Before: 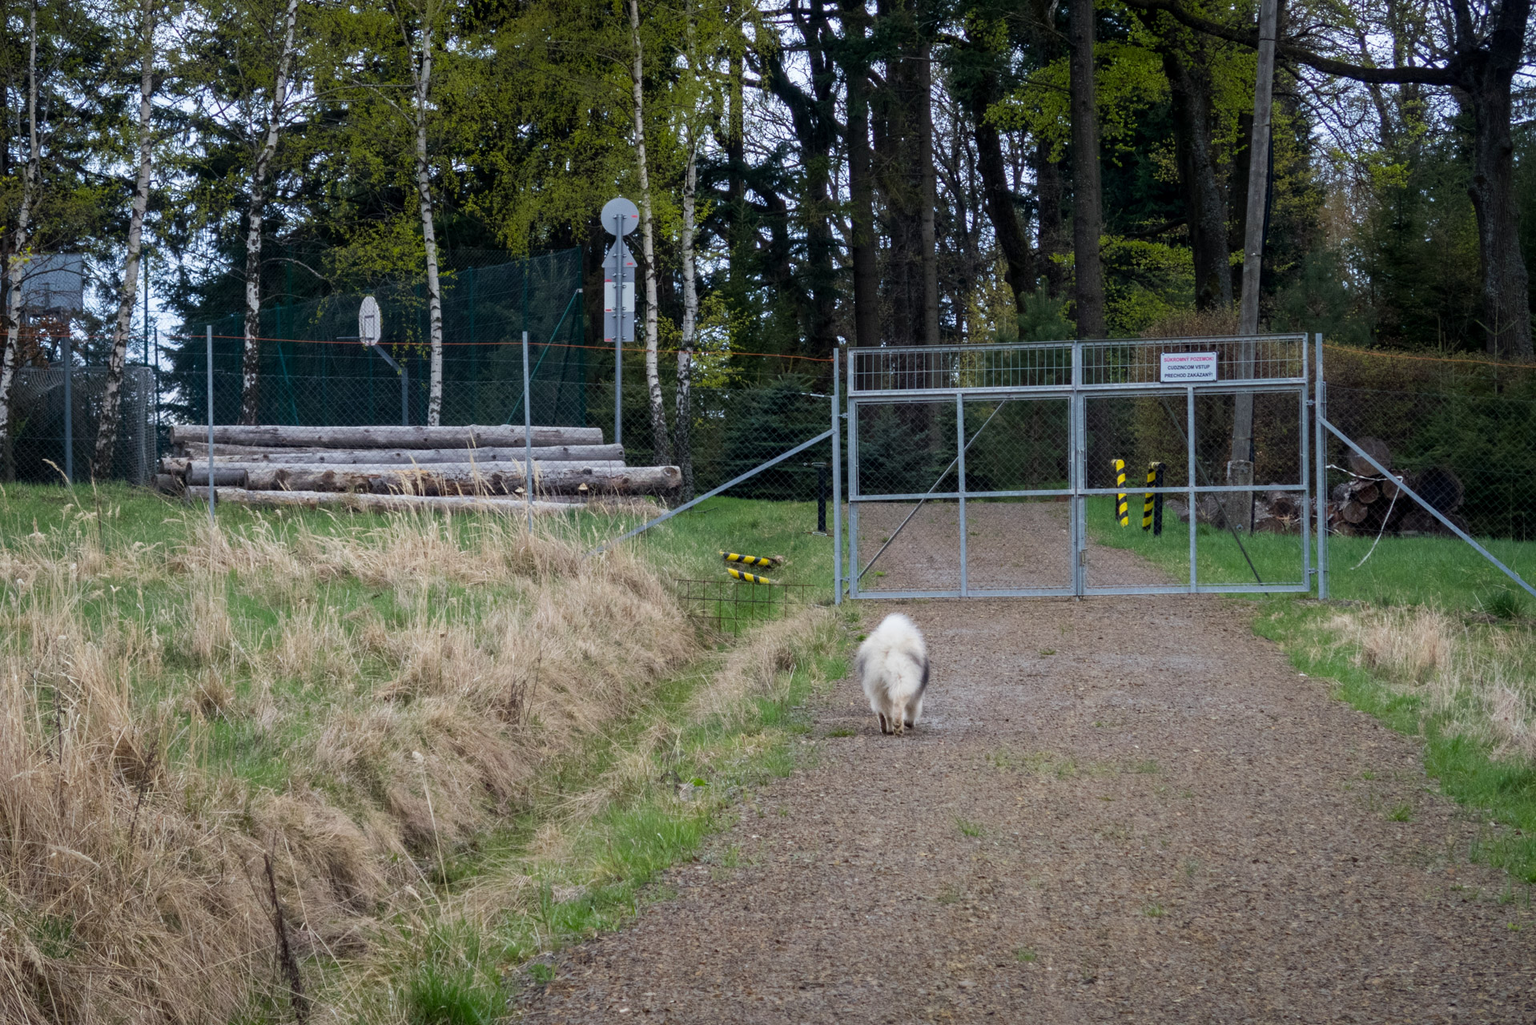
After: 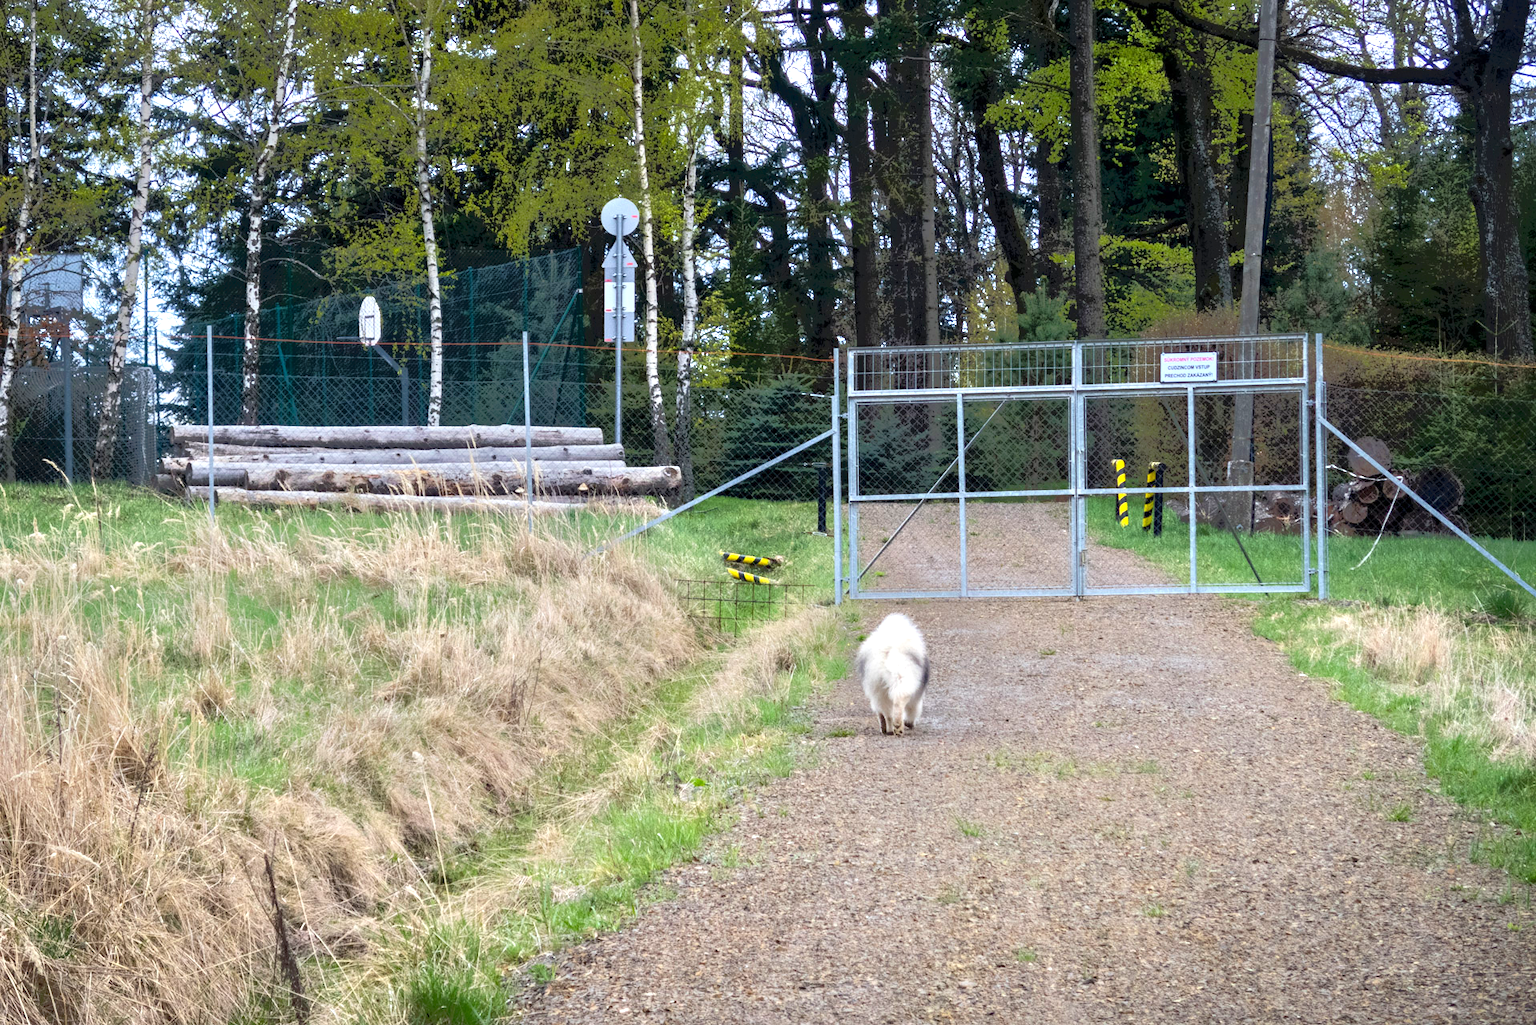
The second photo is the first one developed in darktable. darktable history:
exposure: exposure 1.134 EV, compensate highlight preservation false
contrast brightness saturation: contrast 0.083, saturation 0.025
tone equalizer: -7 EV -0.625 EV, -6 EV 1.01 EV, -5 EV -0.45 EV, -4 EV 0.413 EV, -3 EV 0.434 EV, -2 EV 0.167 EV, -1 EV -0.142 EV, +0 EV -0.375 EV
